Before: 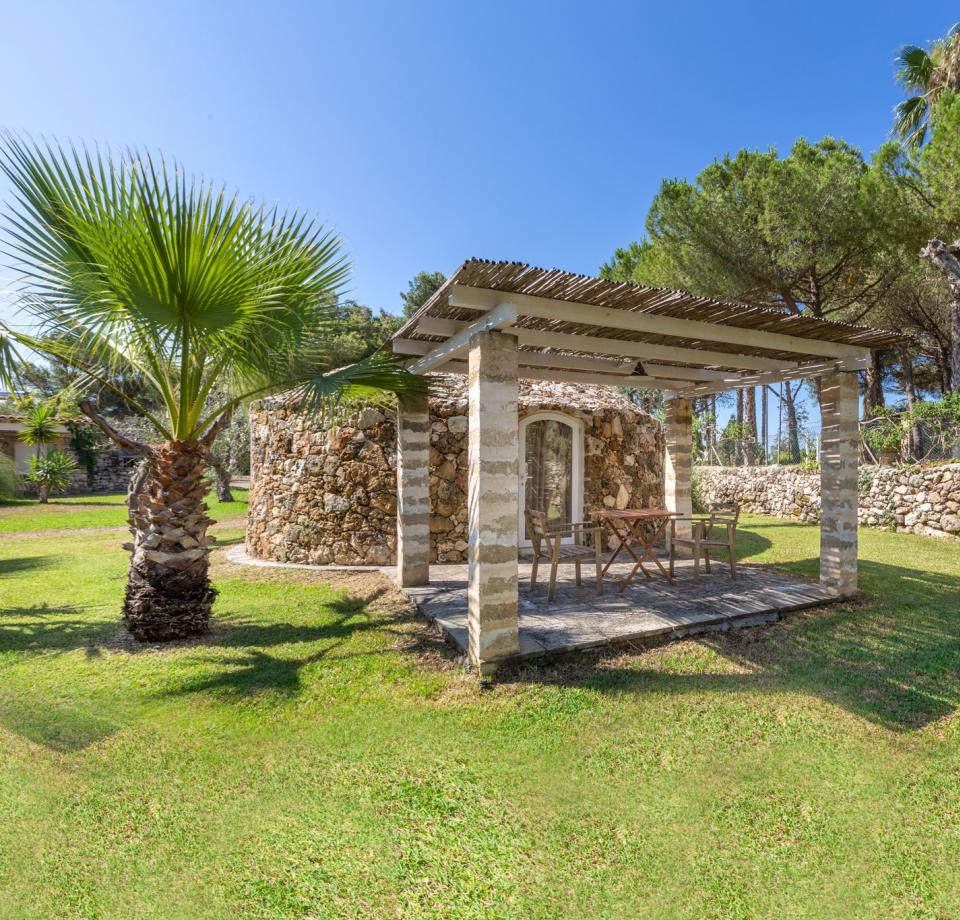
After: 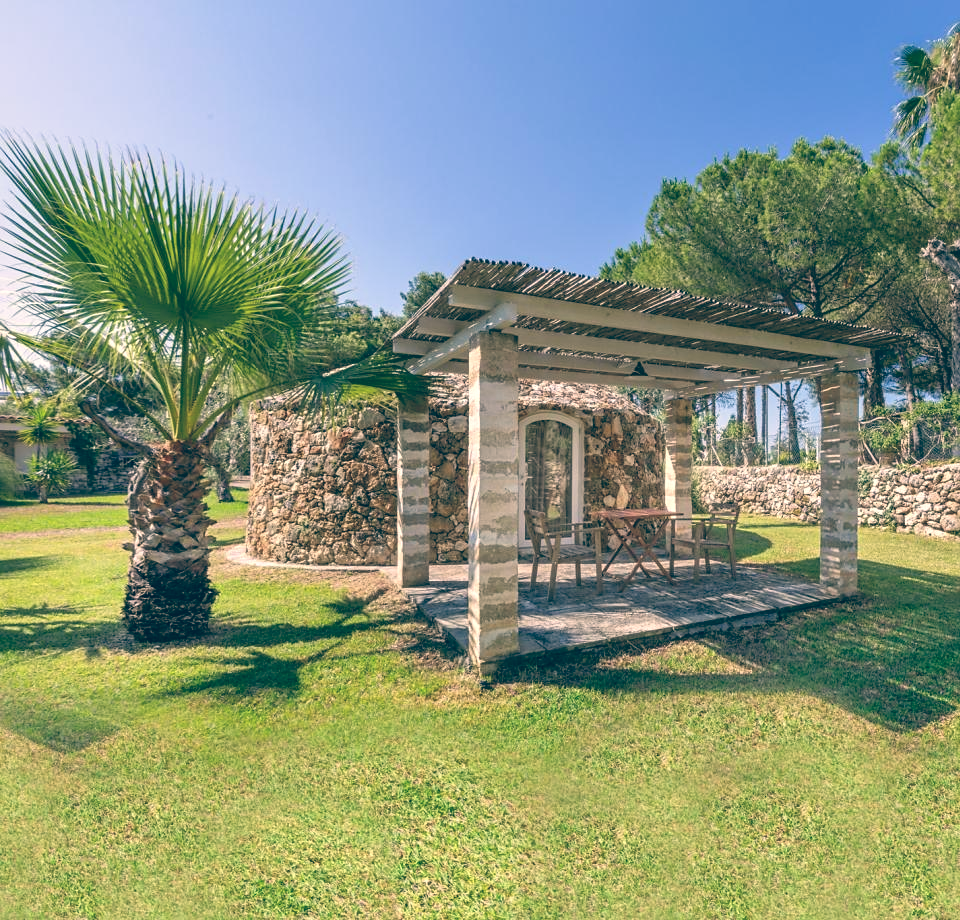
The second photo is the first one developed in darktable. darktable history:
color balance: lift [1.006, 0.985, 1.002, 1.015], gamma [1, 0.953, 1.008, 1.047], gain [1.076, 1.13, 1.004, 0.87]
sharpen: amount 0.2
